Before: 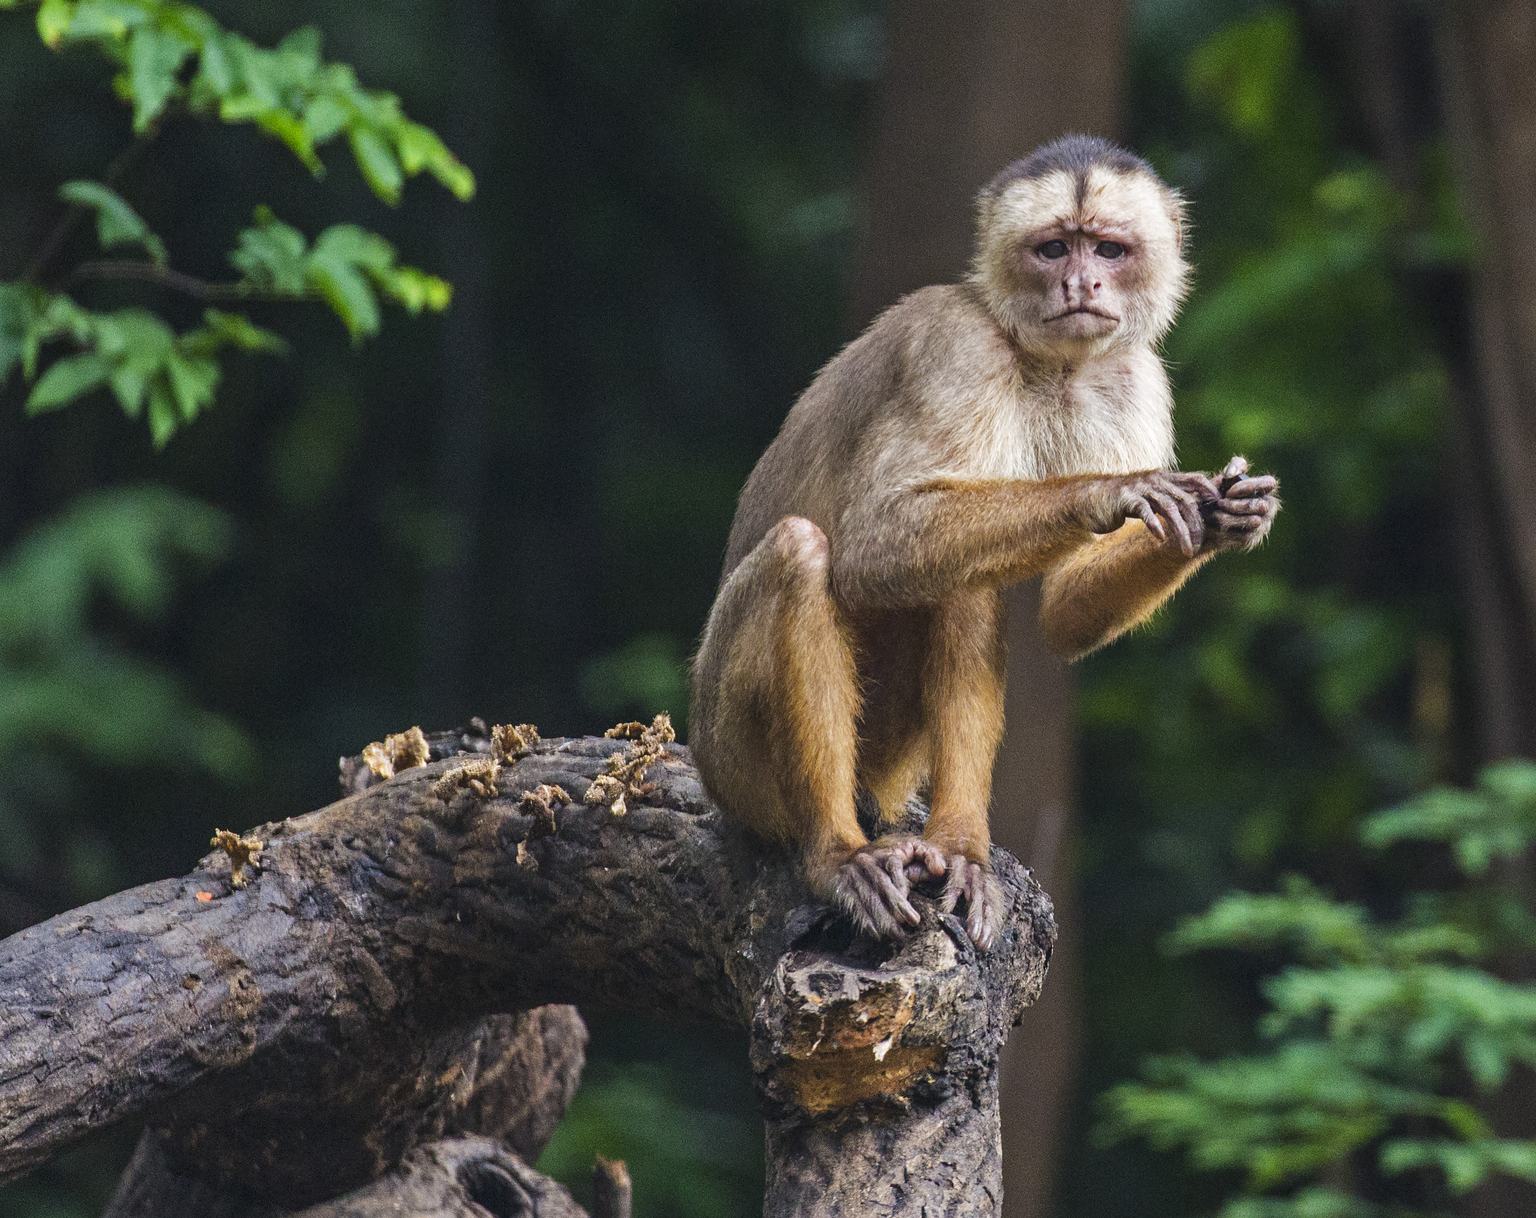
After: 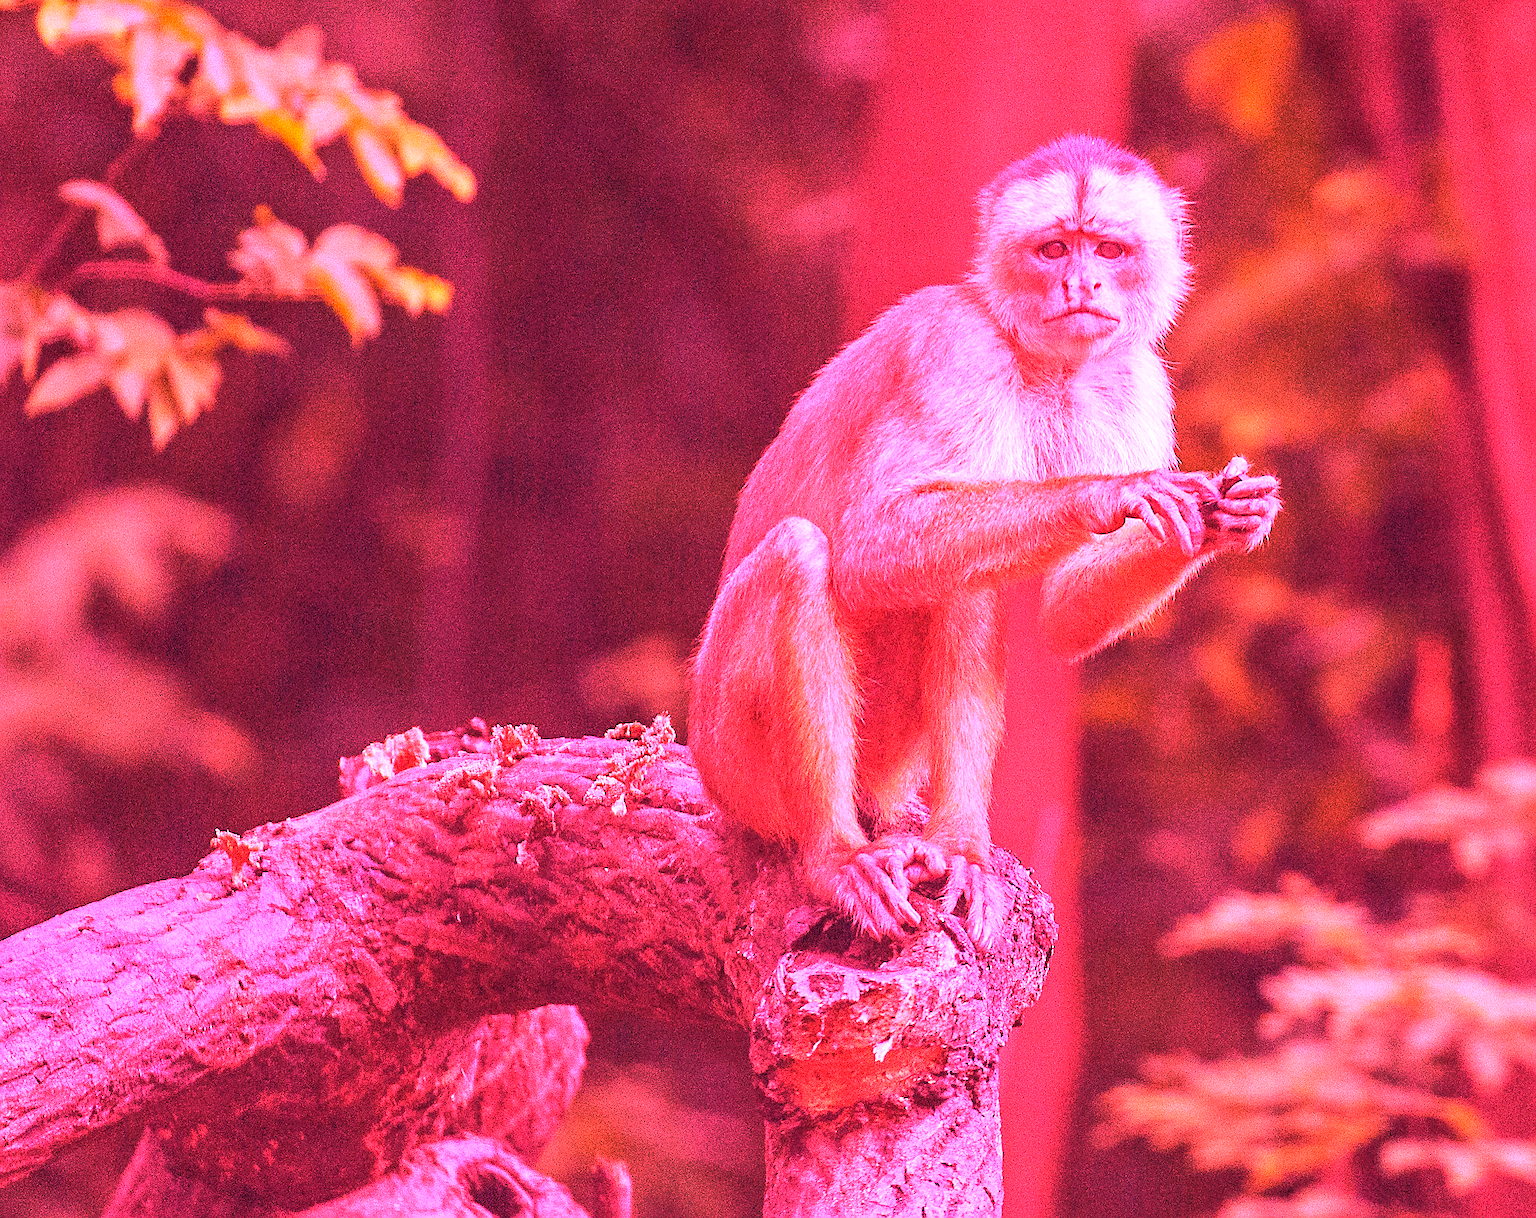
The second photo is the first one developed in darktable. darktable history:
grain: coarseness 0.09 ISO
sharpen: amount 0.2
color balance: on, module defaults
white balance: red 4.26, blue 1.802
